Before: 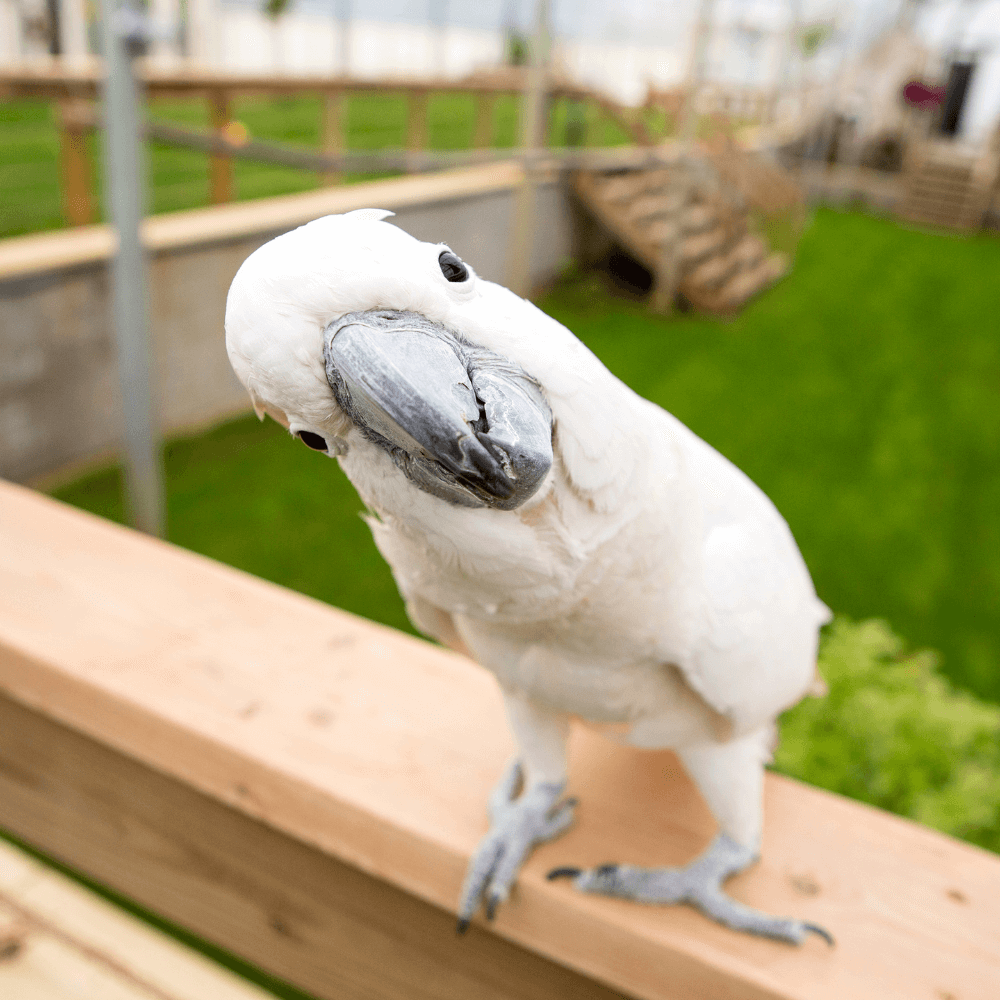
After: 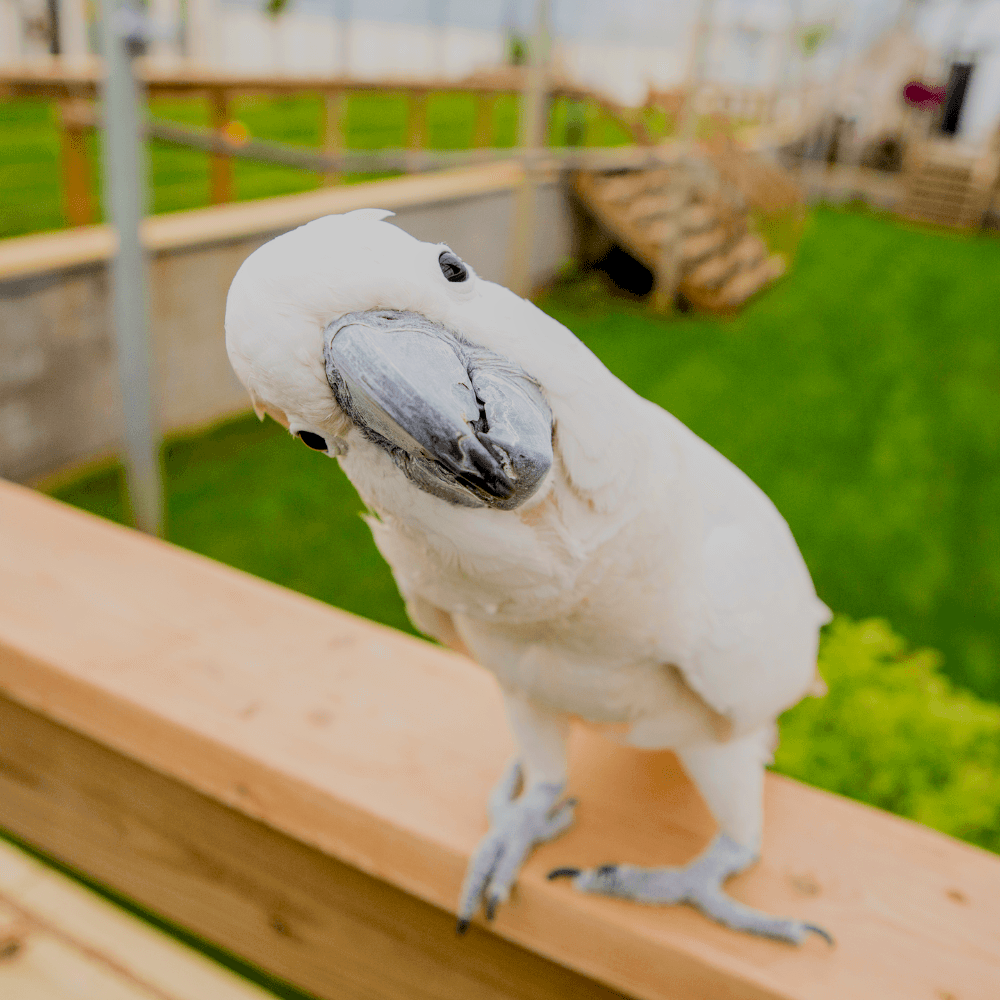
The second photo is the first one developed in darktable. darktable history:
filmic rgb: black relative exposure -7.05 EV, white relative exposure 6.03 EV, target black luminance 0%, hardness 2.76, latitude 60.56%, contrast 0.703, highlights saturation mix 11.1%, shadows ↔ highlights balance -0.113%, color science v4 (2020)
tone equalizer: -8 EV -0.392 EV, -7 EV -0.409 EV, -6 EV -0.312 EV, -5 EV -0.204 EV, -3 EV 0.255 EV, -2 EV 0.362 EV, -1 EV 0.414 EV, +0 EV 0.427 EV, edges refinement/feathering 500, mask exposure compensation -1.57 EV, preserve details no
local contrast: on, module defaults
